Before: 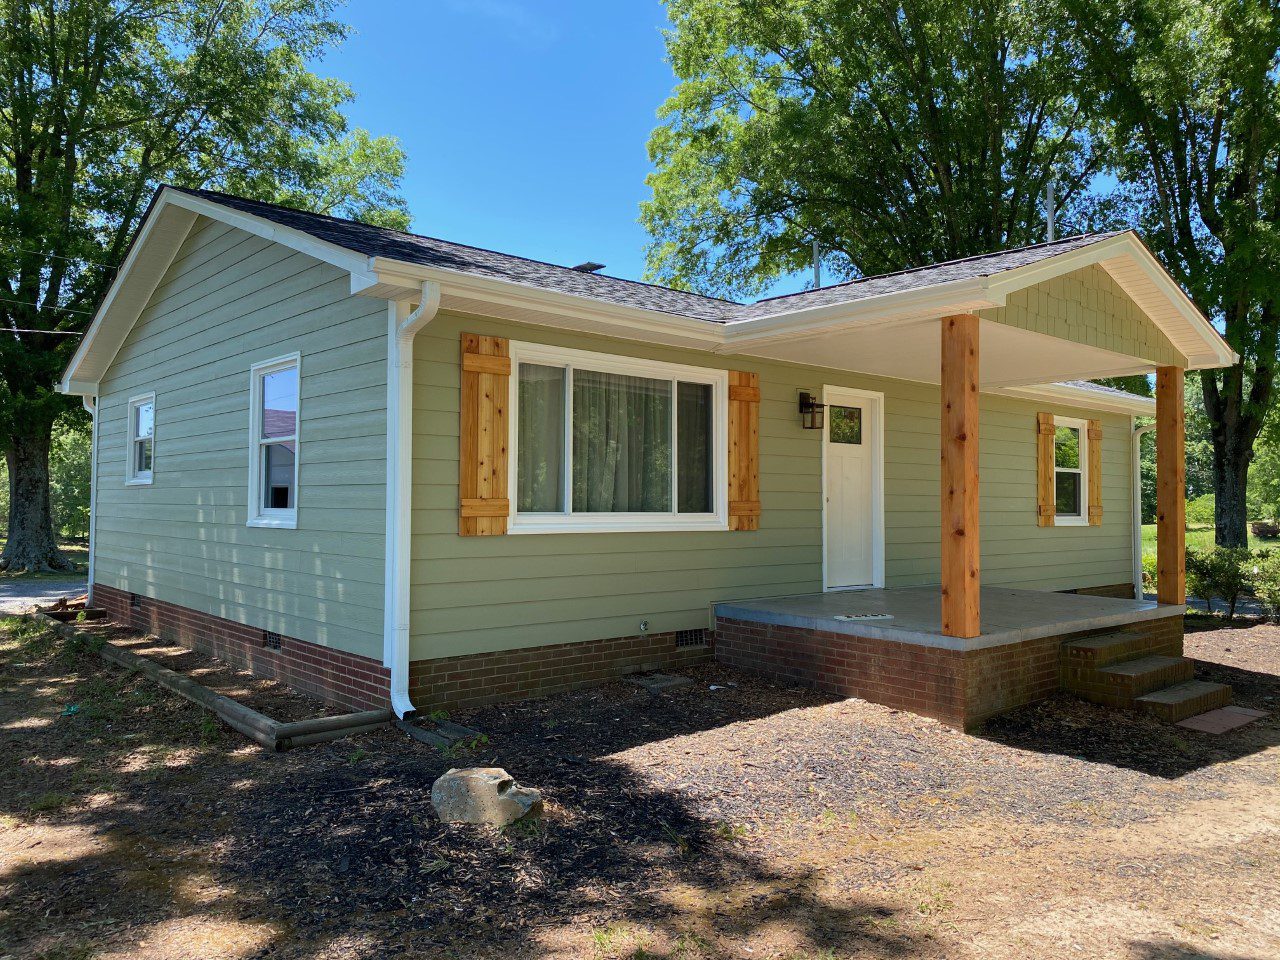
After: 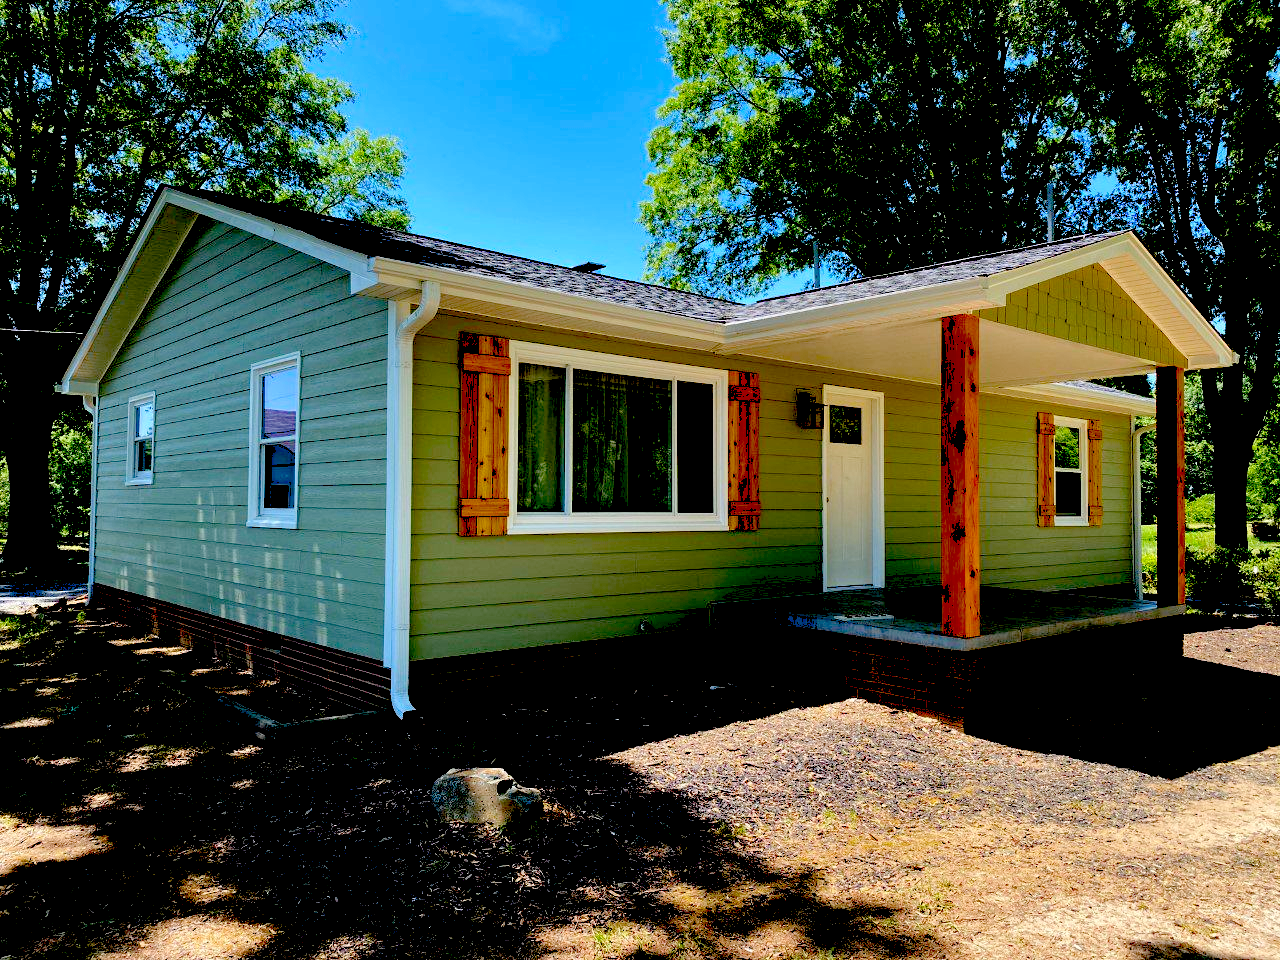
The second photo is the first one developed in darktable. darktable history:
levels: levels [0, 0.435, 0.917]
exposure: black level correction 0.1, exposure -0.092 EV, compensate highlight preservation false
